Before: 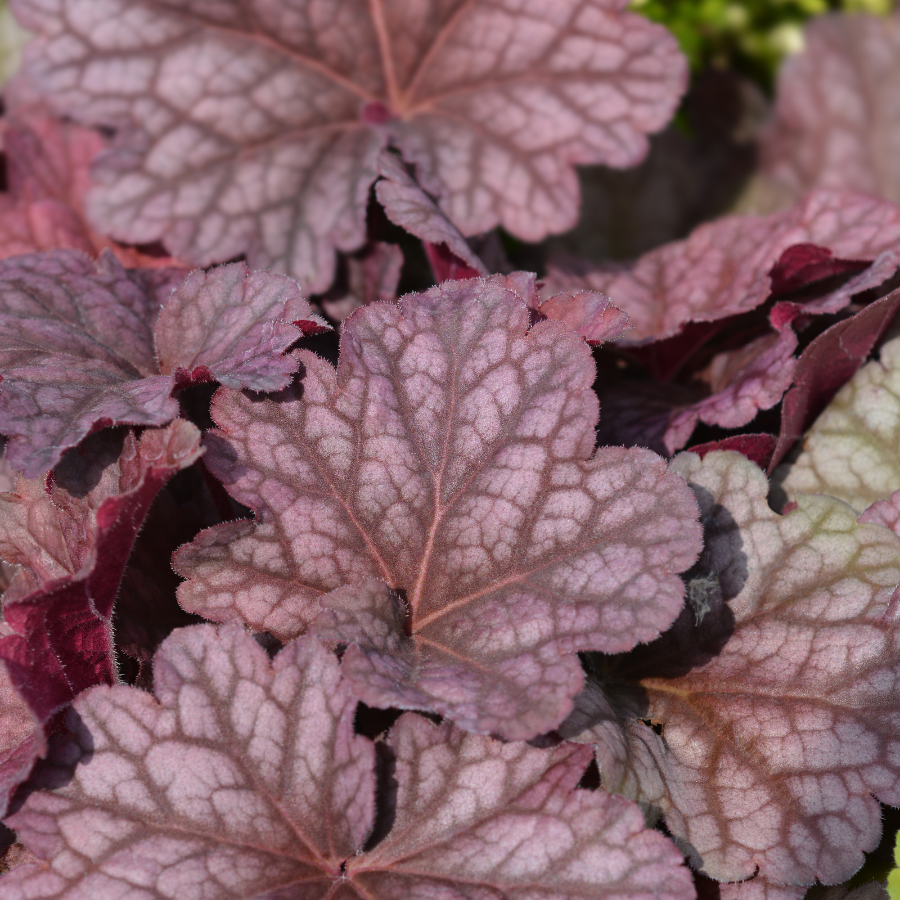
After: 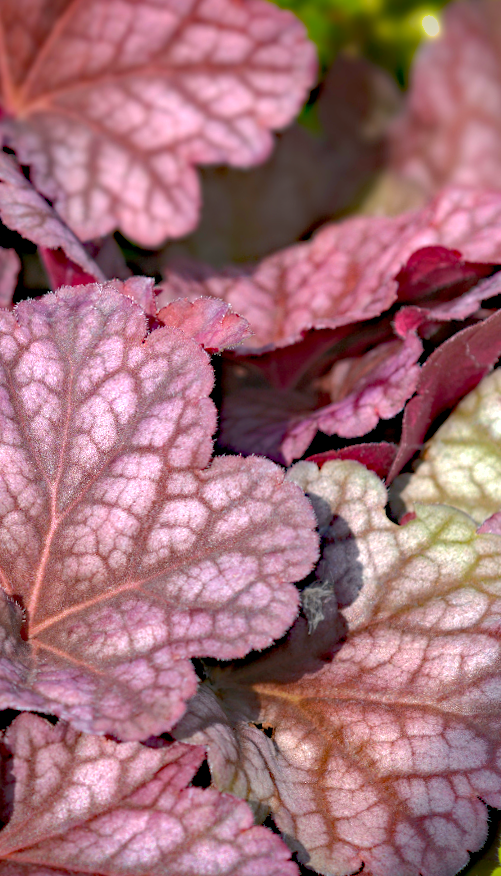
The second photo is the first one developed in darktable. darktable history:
crop: left 41.402%
rgb curve: curves: ch0 [(0, 0) (0.093, 0.159) (0.241, 0.265) (0.414, 0.42) (1, 1)], compensate middle gray true, preserve colors basic power
exposure: exposure 0.999 EV, compensate highlight preservation false
shadows and highlights: on, module defaults
rotate and perspective: rotation 0.074°, lens shift (vertical) 0.096, lens shift (horizontal) -0.041, crop left 0.043, crop right 0.952, crop top 0.024, crop bottom 0.979
vignetting: fall-off start 88.53%, fall-off radius 44.2%, saturation 0.376, width/height ratio 1.161
haze removal: strength 0.4, distance 0.22, compatibility mode true, adaptive false
